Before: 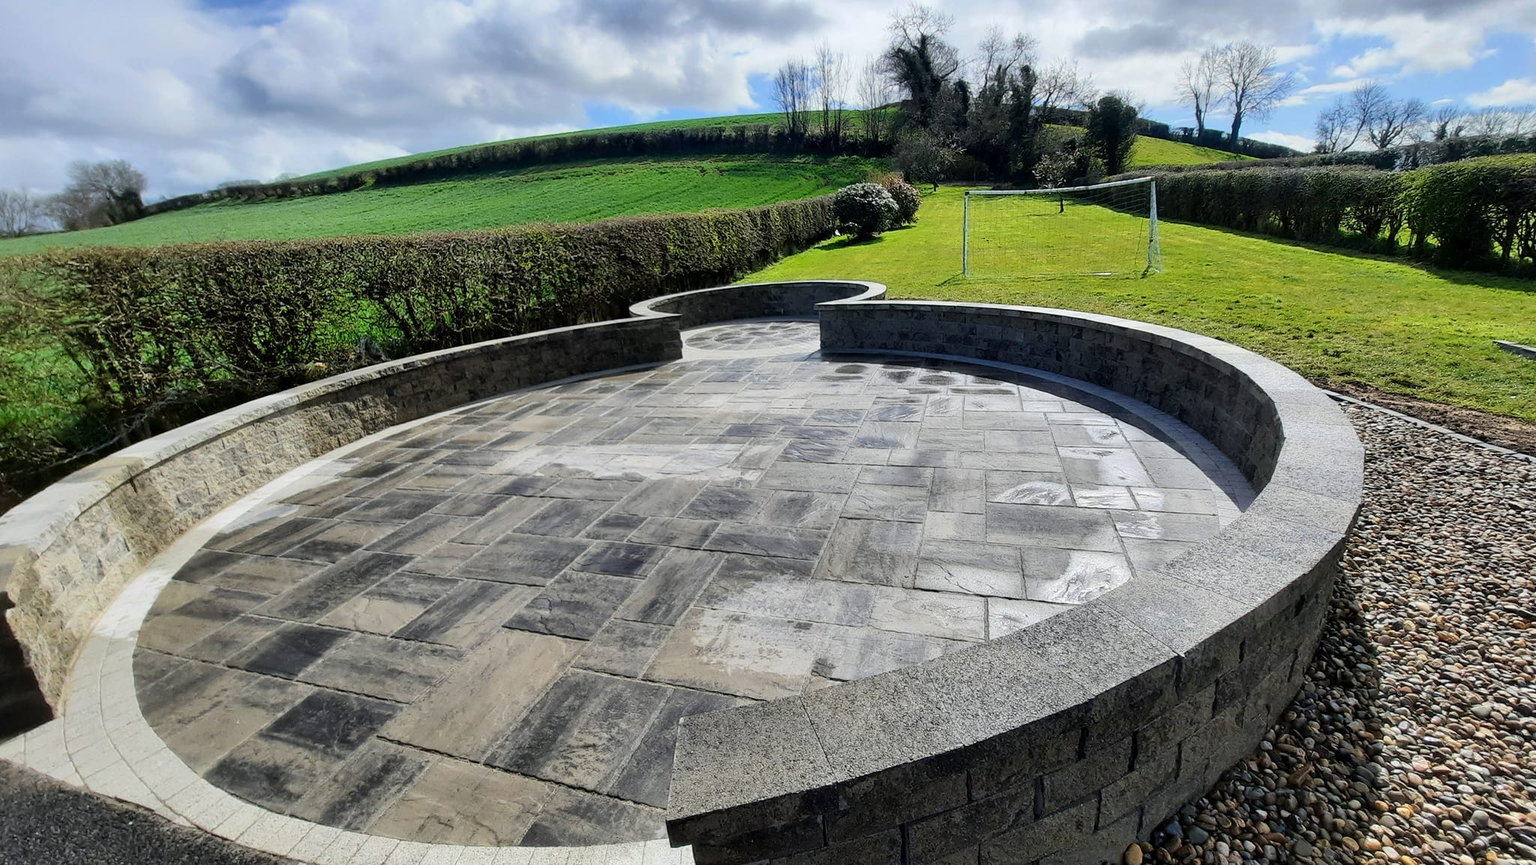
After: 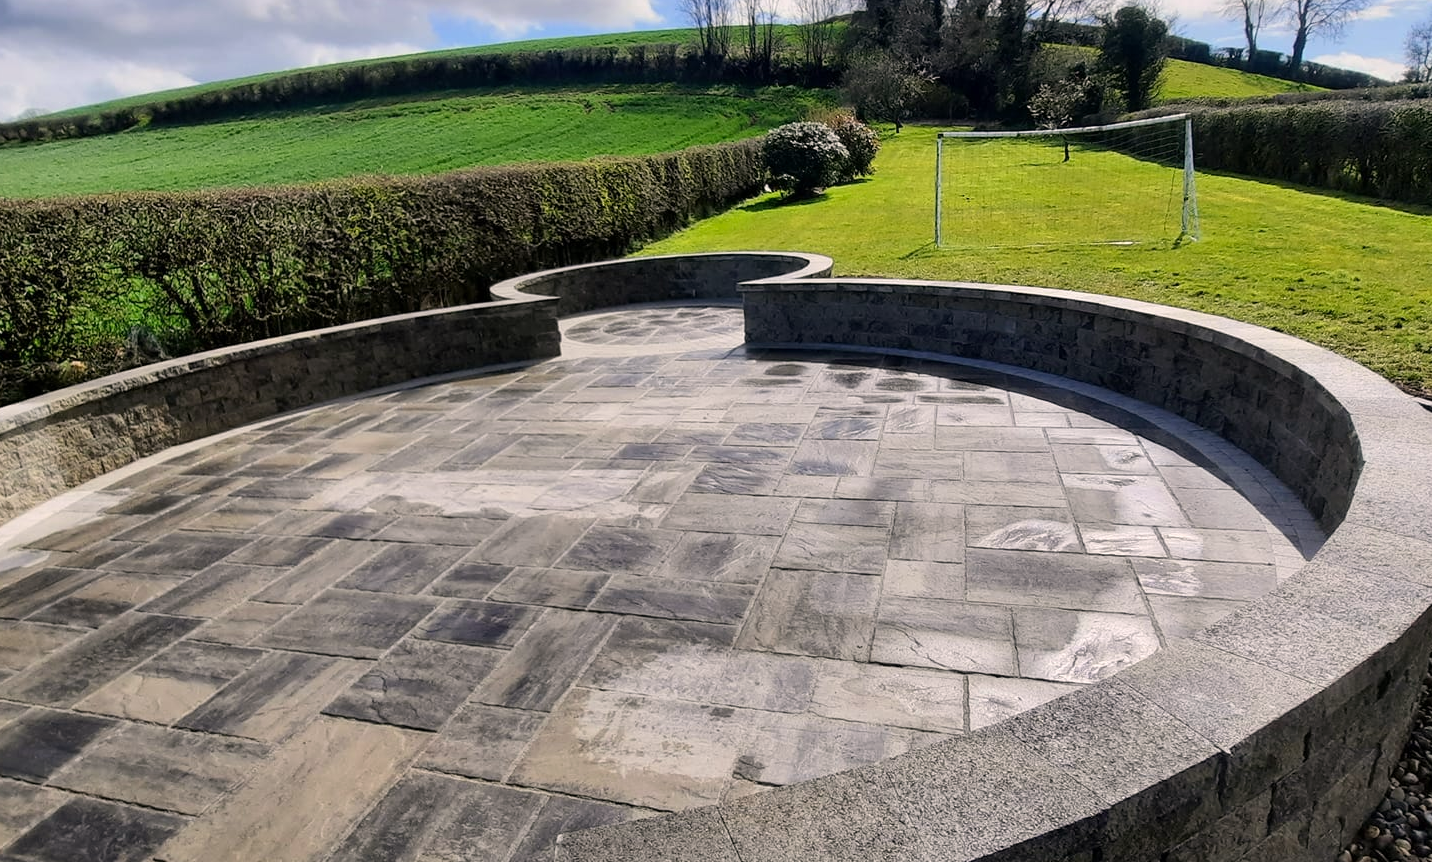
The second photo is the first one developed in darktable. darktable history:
crop and rotate: left 17.046%, top 10.659%, right 12.989%, bottom 14.553%
color correction: highlights a* 5.81, highlights b* 4.84
